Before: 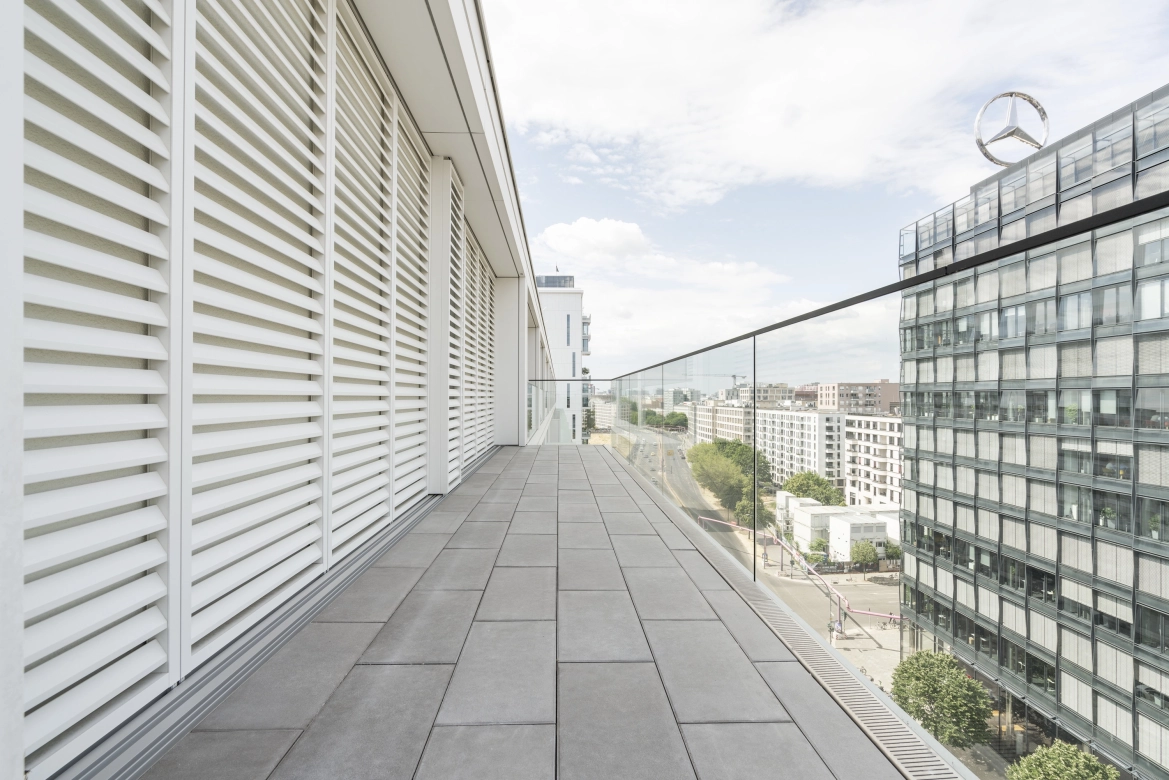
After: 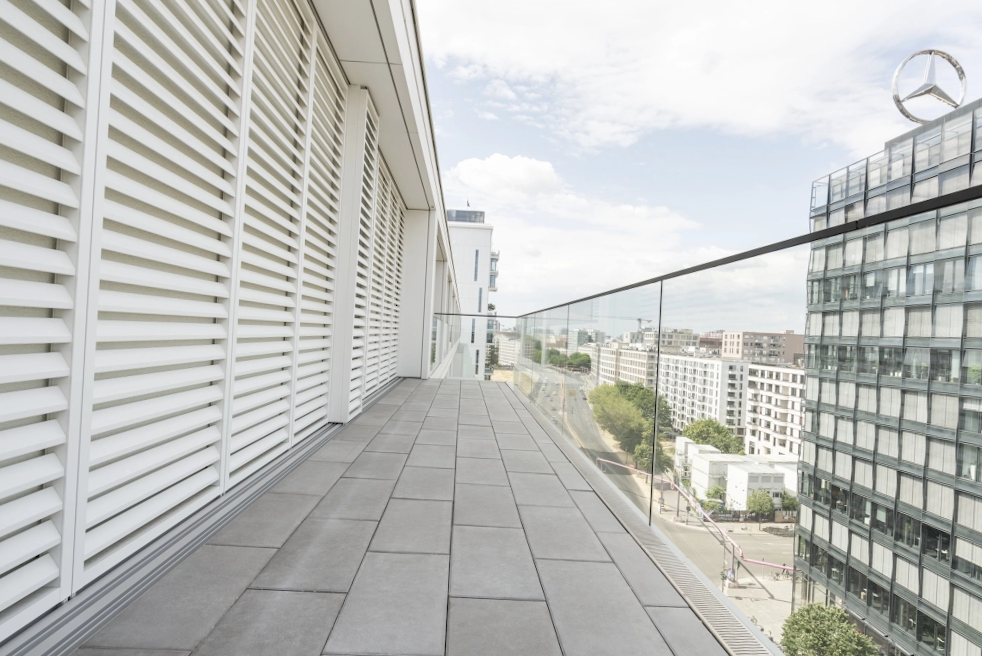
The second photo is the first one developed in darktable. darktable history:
crop and rotate: angle -2.87°, left 5.098%, top 5.201%, right 4.709%, bottom 4.473%
